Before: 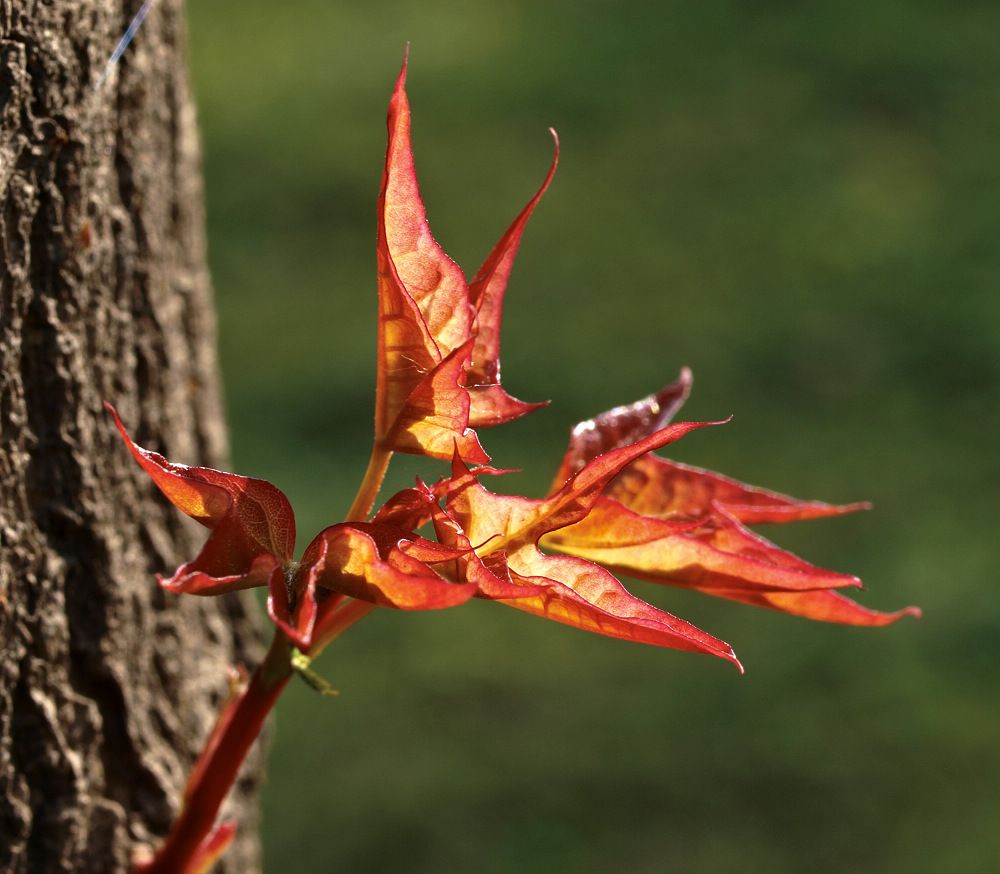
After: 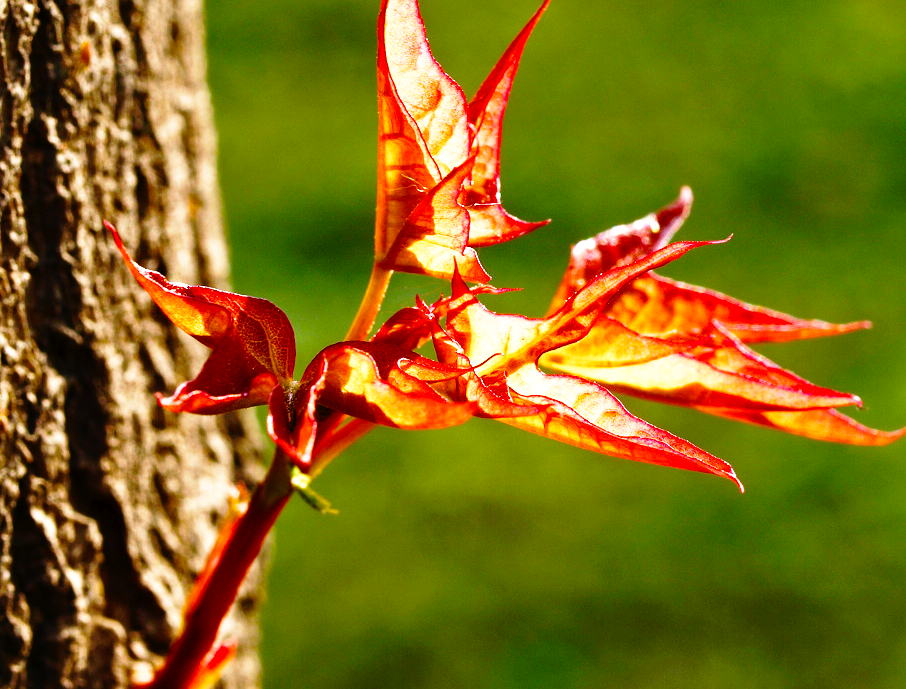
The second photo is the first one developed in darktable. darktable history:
base curve: curves: ch0 [(0, 0) (0.012, 0.01) (0.073, 0.168) (0.31, 0.711) (0.645, 0.957) (1, 1)], preserve colors none
crop: top 20.73%, right 9.385%, bottom 0.342%
color balance rgb: shadows lift › hue 86.92°, perceptual saturation grading › global saturation 0.434%, perceptual saturation grading › highlights -18.015%, perceptual saturation grading › mid-tones 33.812%, perceptual saturation grading › shadows 50.311%, perceptual brilliance grading › highlights 8.42%, perceptual brilliance grading › mid-tones 4.268%, perceptual brilliance grading › shadows 2.106%, global vibrance 20%
